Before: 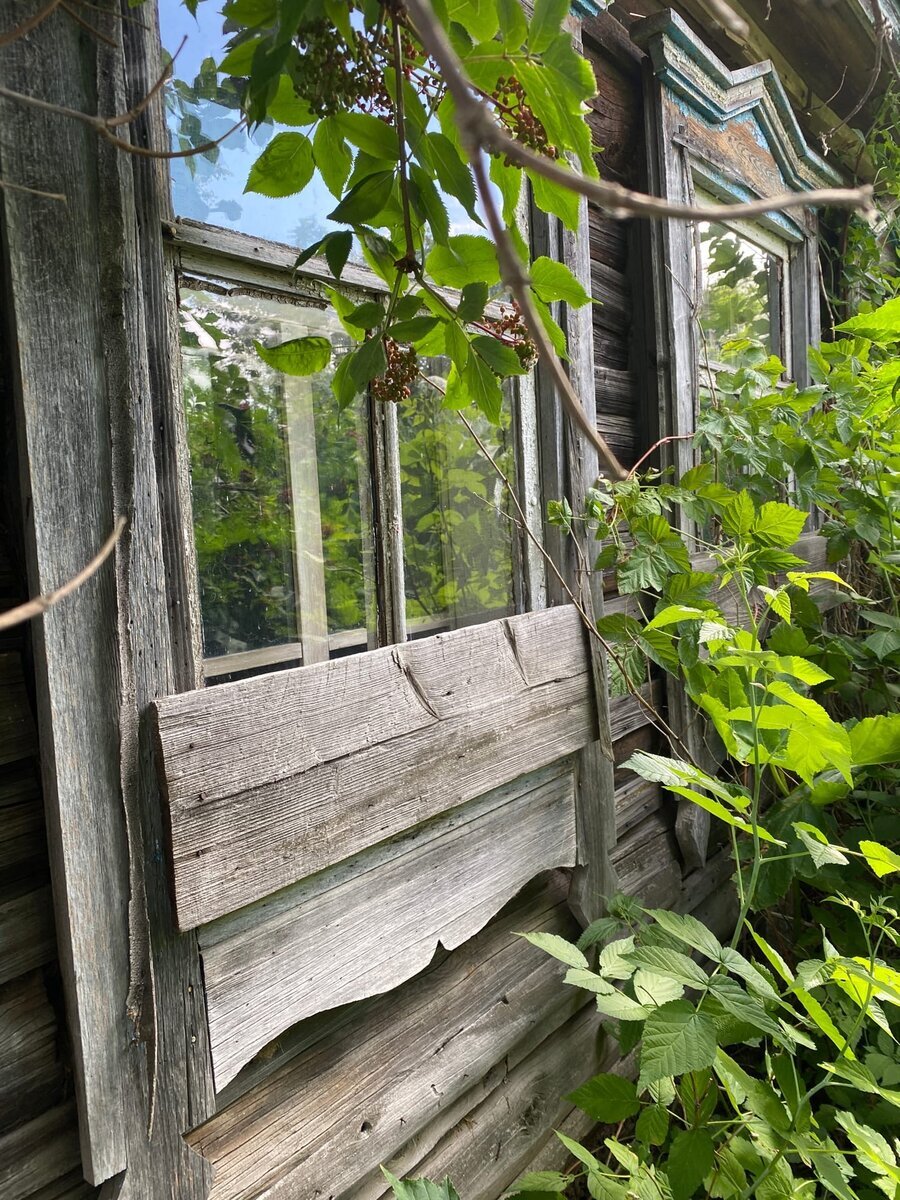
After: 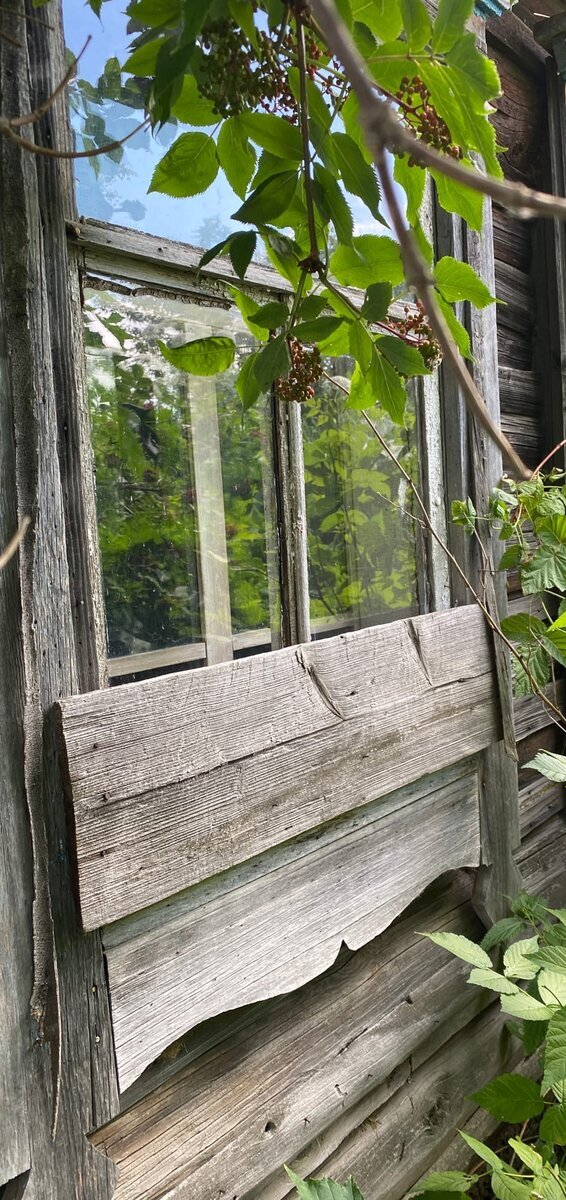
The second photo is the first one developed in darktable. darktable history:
crop: left 10.729%, right 26.336%
